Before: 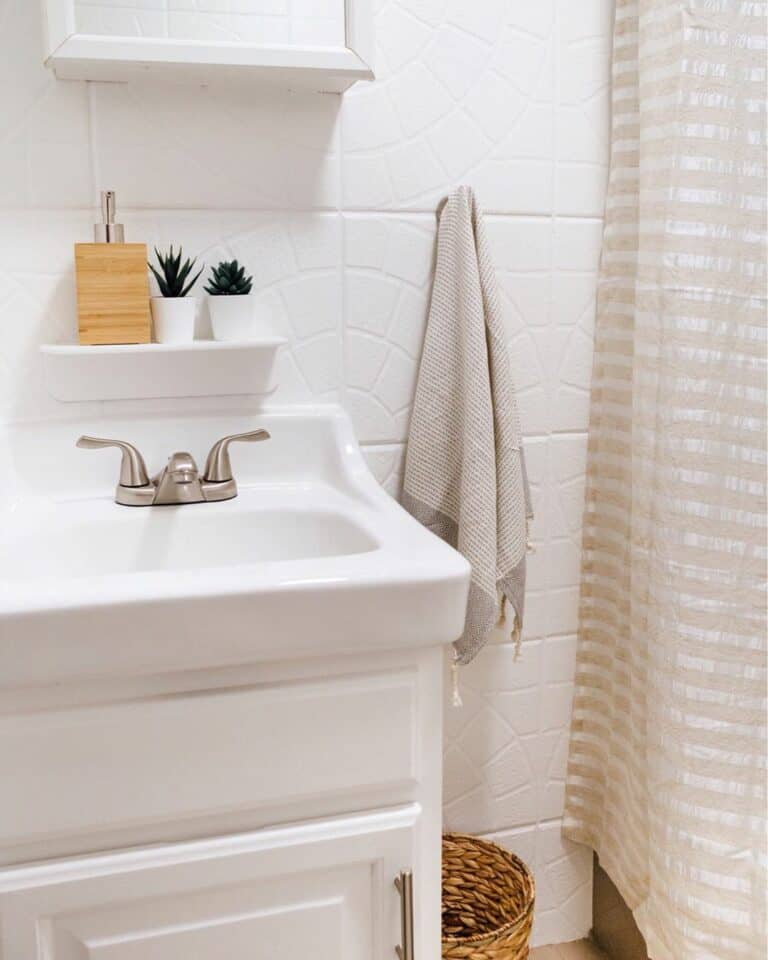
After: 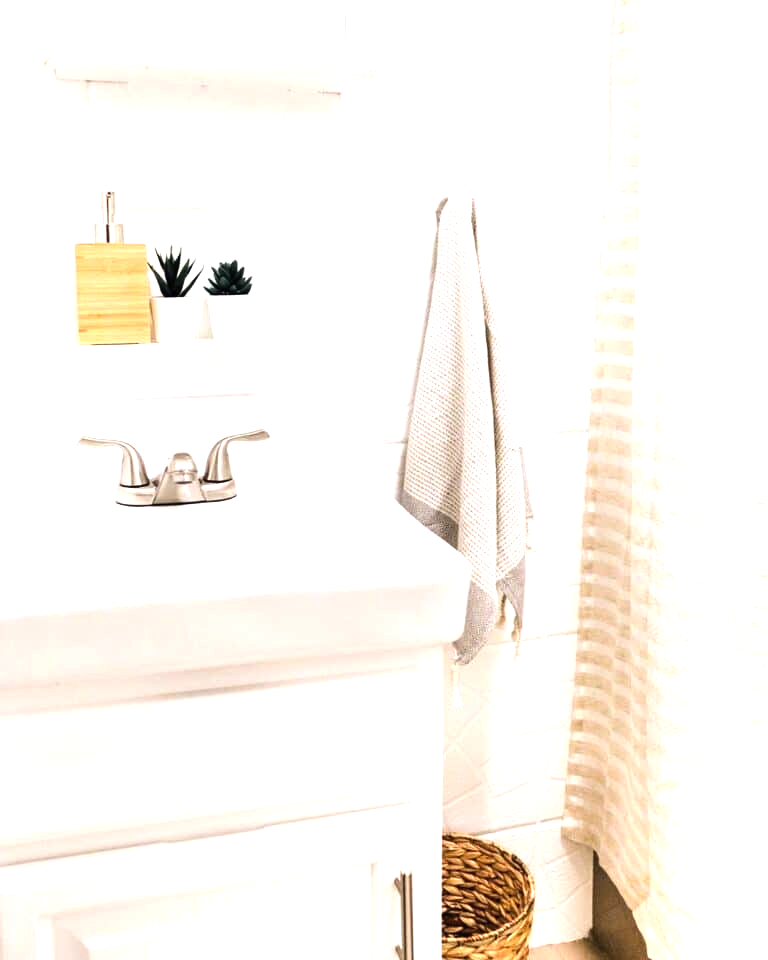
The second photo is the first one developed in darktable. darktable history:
exposure: exposure 0.564 EV, compensate highlight preservation false
tone equalizer: -8 EV -0.75 EV, -7 EV -0.7 EV, -6 EV -0.6 EV, -5 EV -0.4 EV, -3 EV 0.4 EV, -2 EV 0.6 EV, -1 EV 0.7 EV, +0 EV 0.75 EV, edges refinement/feathering 500, mask exposure compensation -1.57 EV, preserve details no
